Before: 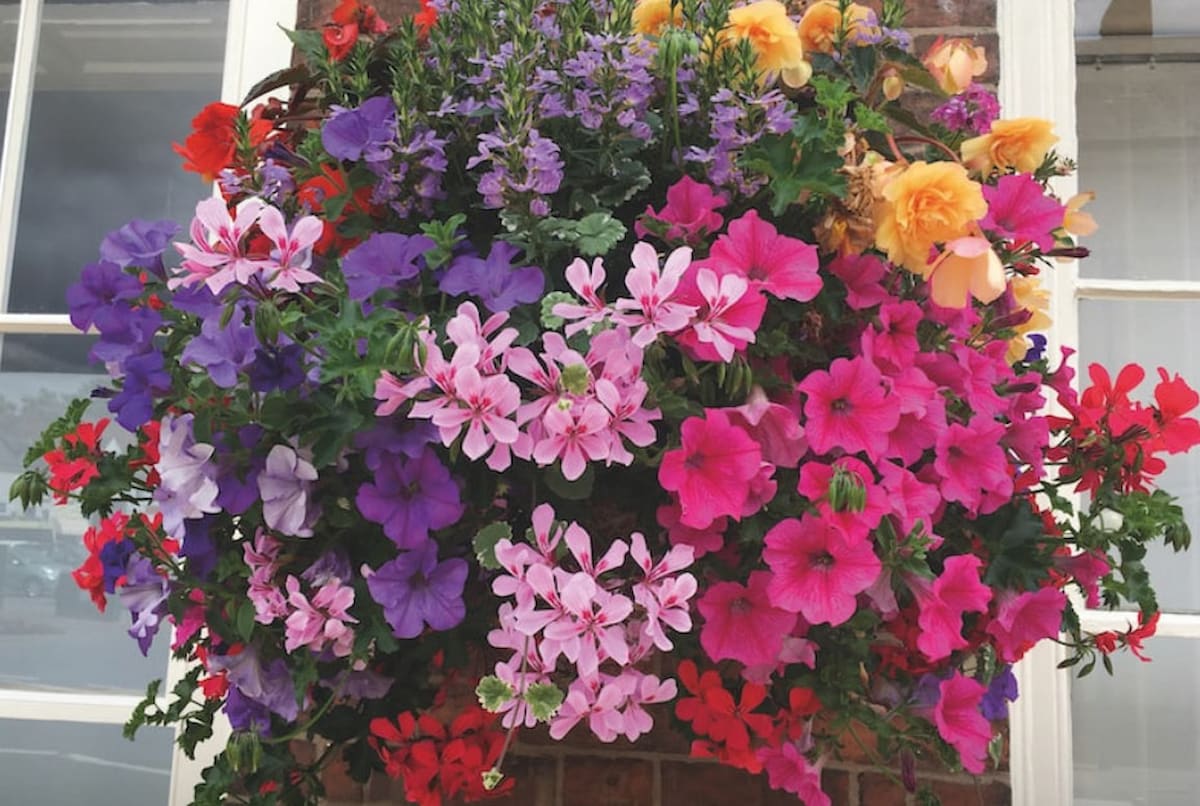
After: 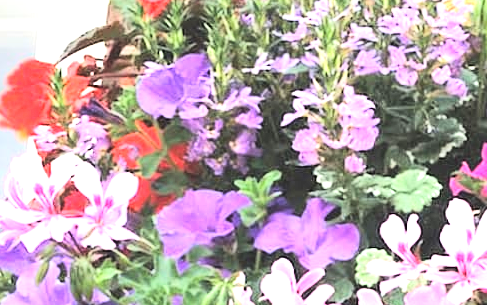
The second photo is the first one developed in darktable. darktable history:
tone curve: curves: ch0 [(0, 0) (0.195, 0.109) (0.751, 0.848) (1, 1)], color space Lab, linked channels, preserve colors none
exposure: black level correction 0, exposure 1.9 EV, compensate highlight preservation false
crop: left 15.452%, top 5.459%, right 43.956%, bottom 56.62%
